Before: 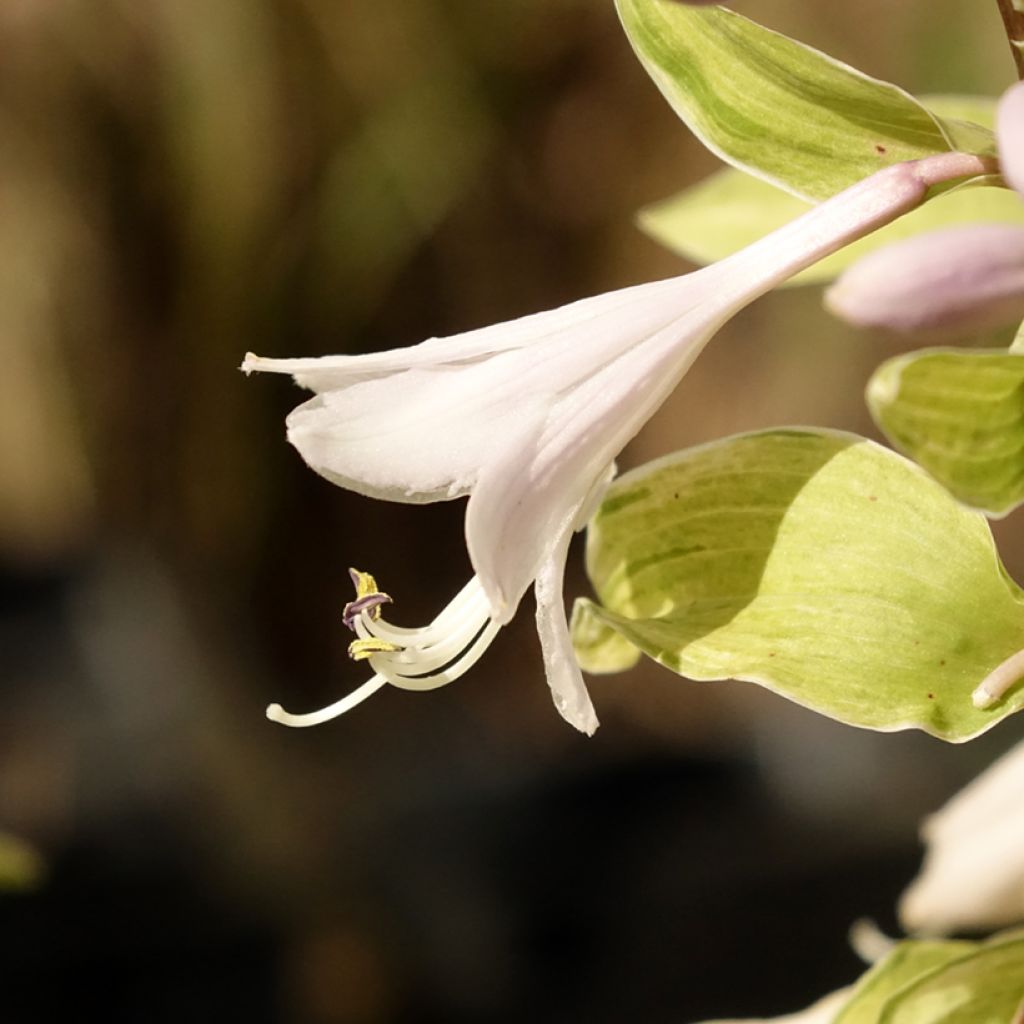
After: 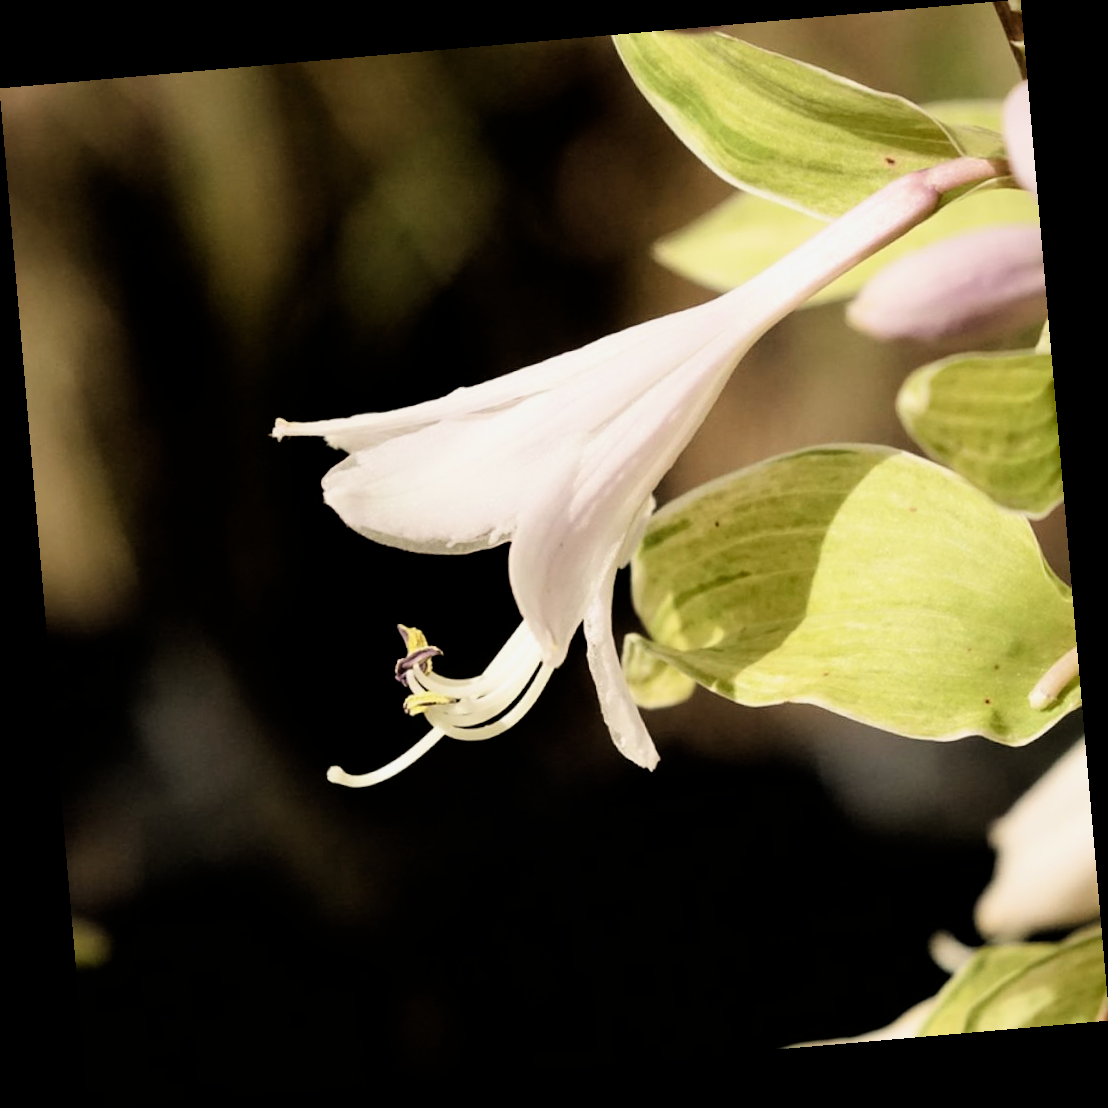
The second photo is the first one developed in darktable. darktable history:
rotate and perspective: rotation -4.98°, automatic cropping off
filmic rgb: black relative exposure -4 EV, white relative exposure 3 EV, hardness 3.02, contrast 1.5
